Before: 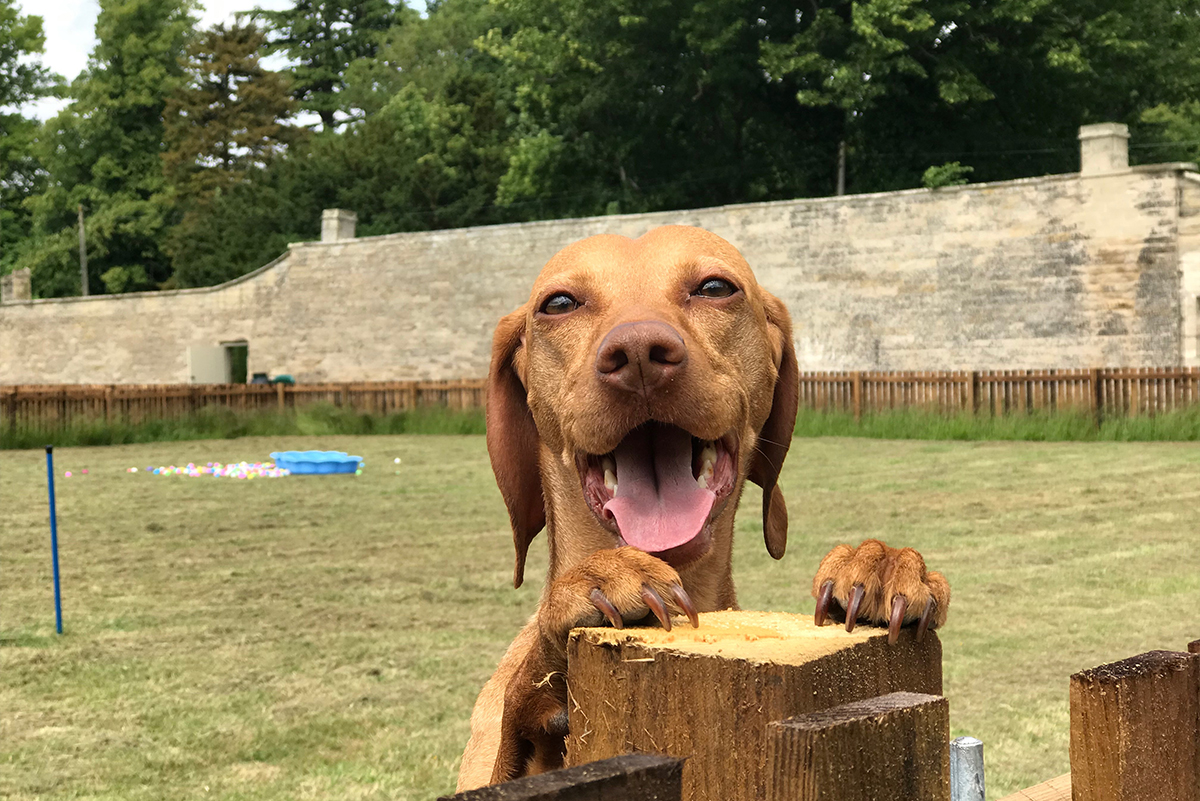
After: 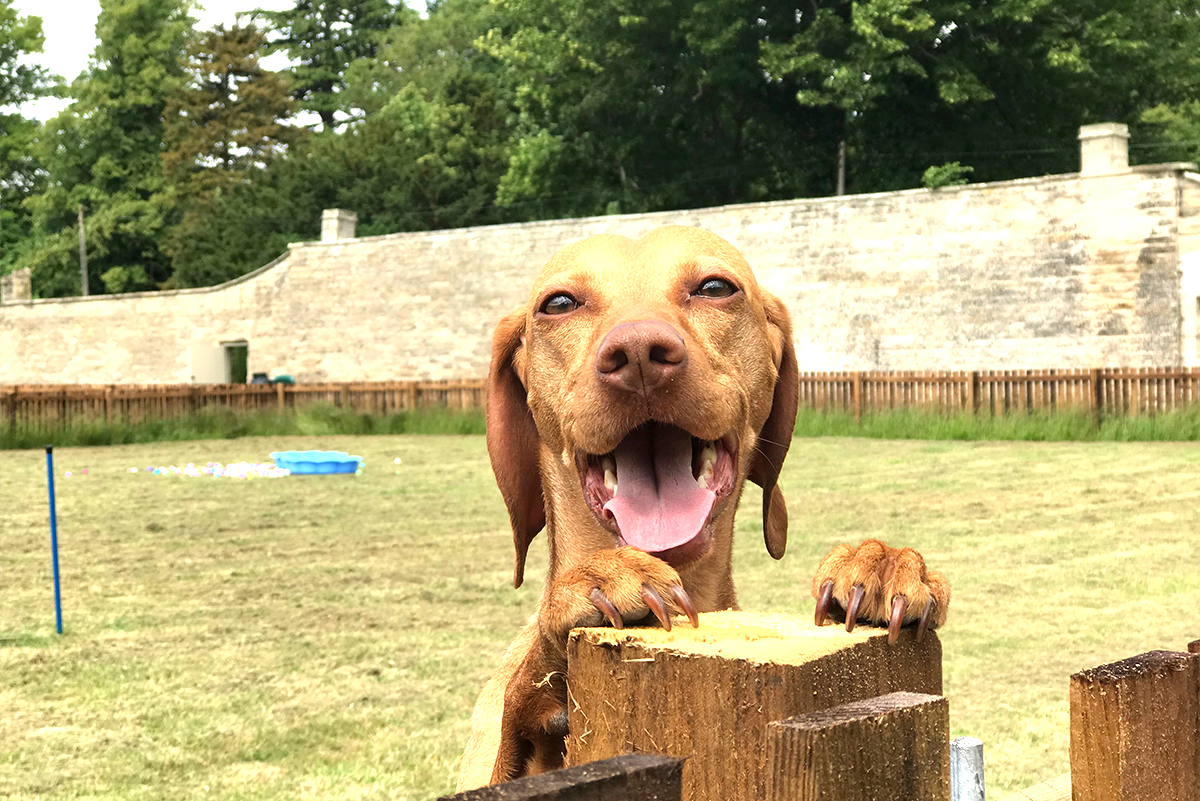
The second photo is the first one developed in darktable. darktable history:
exposure: exposure 0.772 EV, compensate highlight preservation false
